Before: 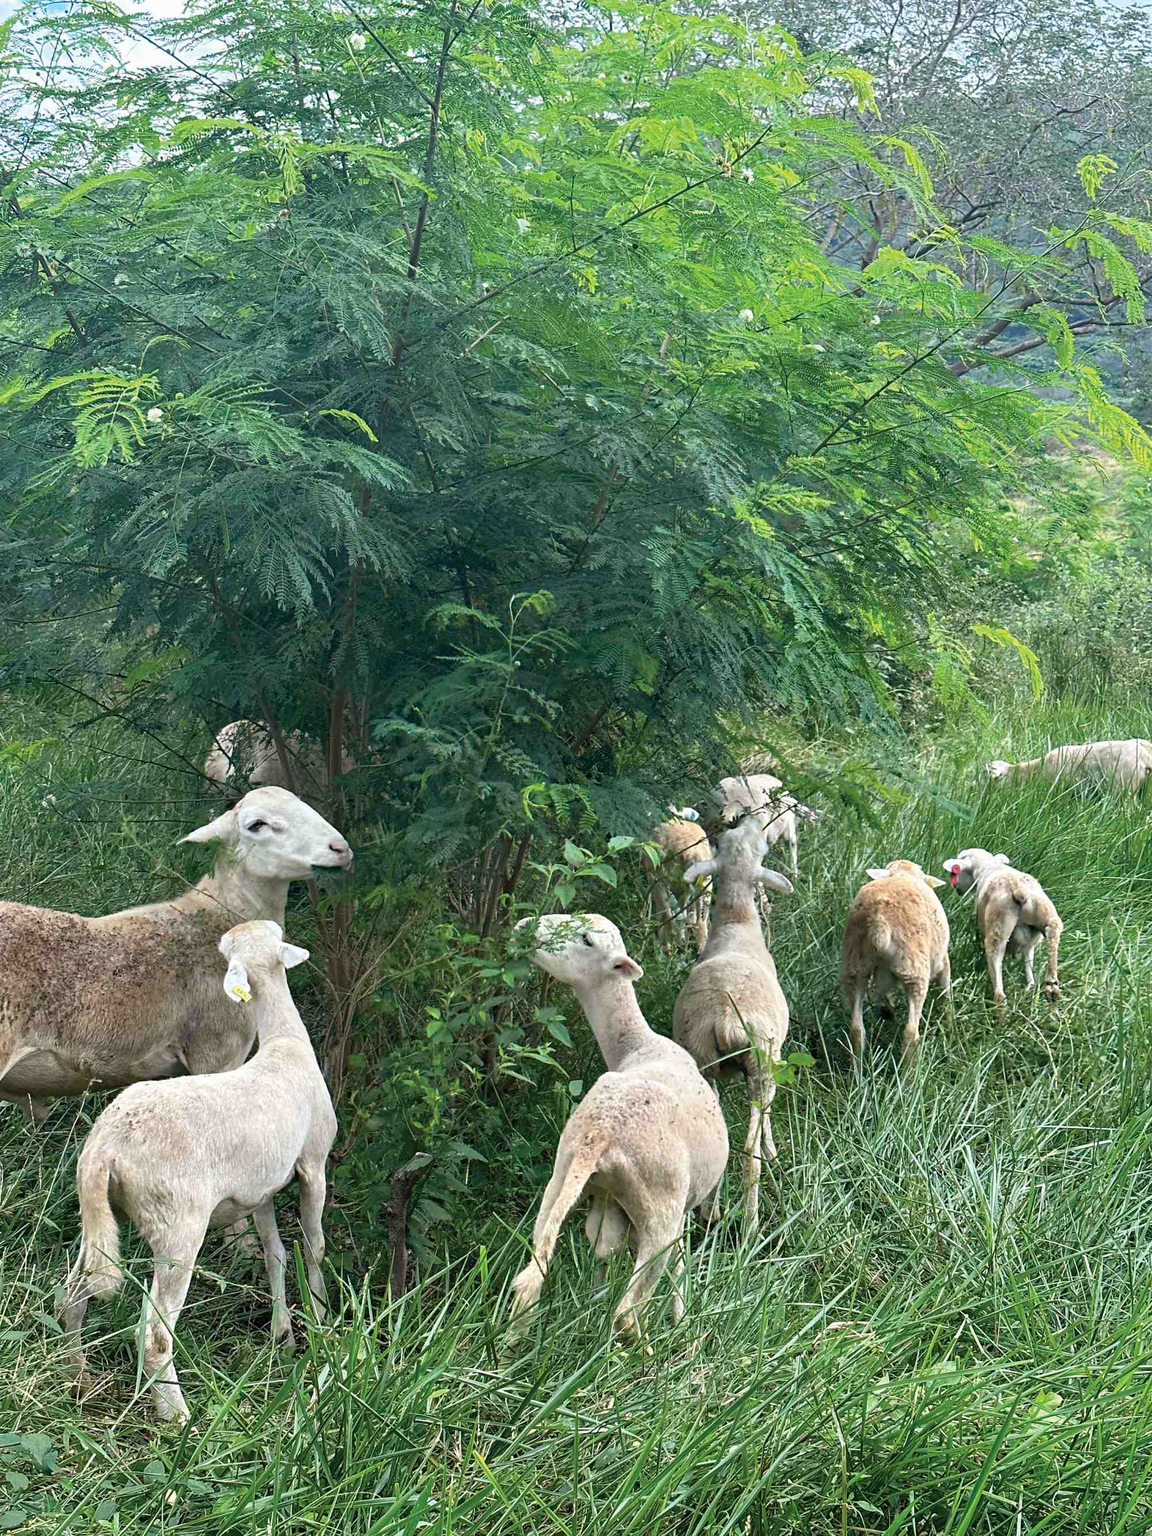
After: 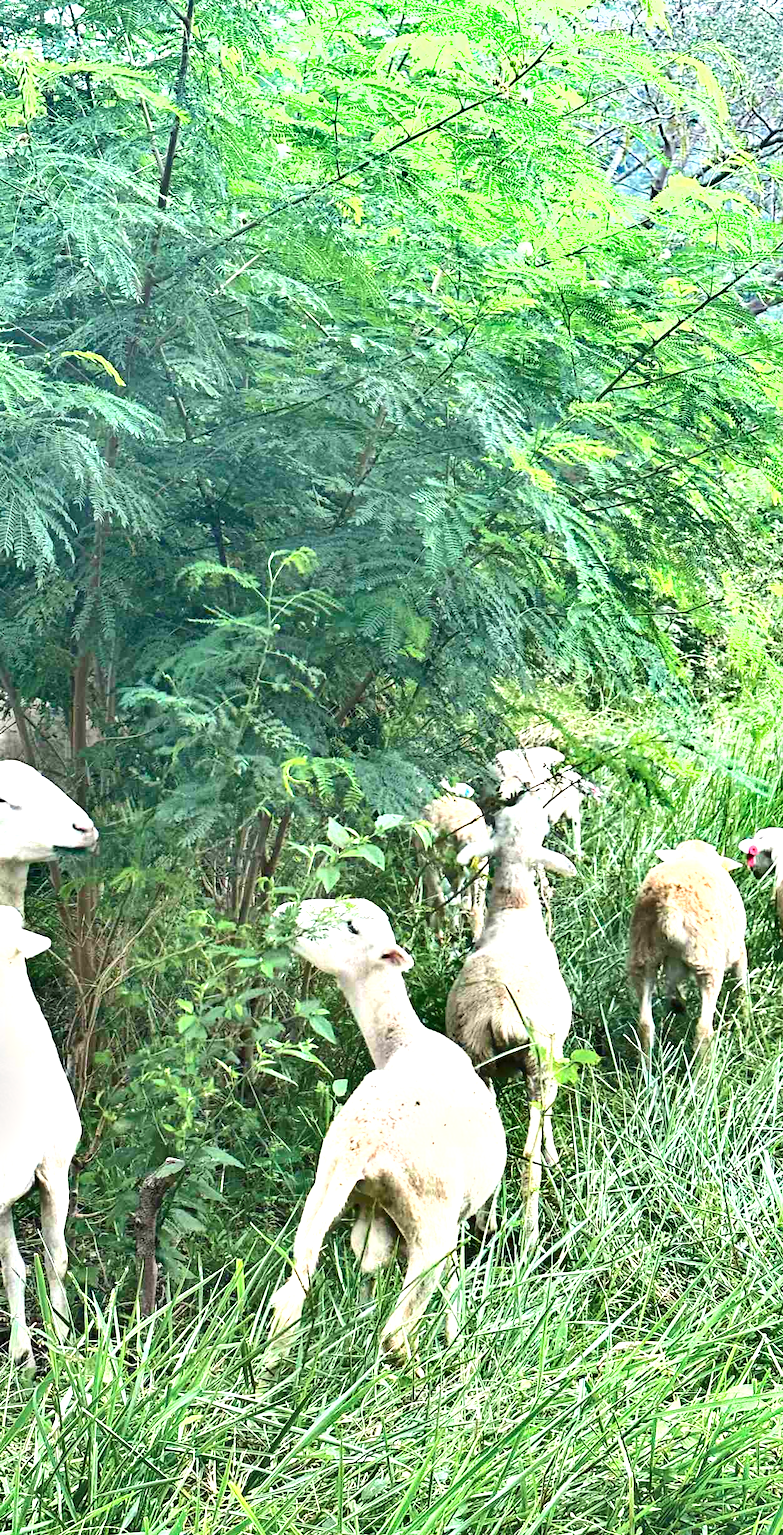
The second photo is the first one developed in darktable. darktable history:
exposure: black level correction 0, exposure 1.547 EV, compensate highlight preservation false
contrast brightness saturation: contrast 0.155, brightness 0.052
crop and rotate: left 22.832%, top 5.631%, right 14.507%, bottom 2.264%
shadows and highlights: low approximation 0.01, soften with gaussian
